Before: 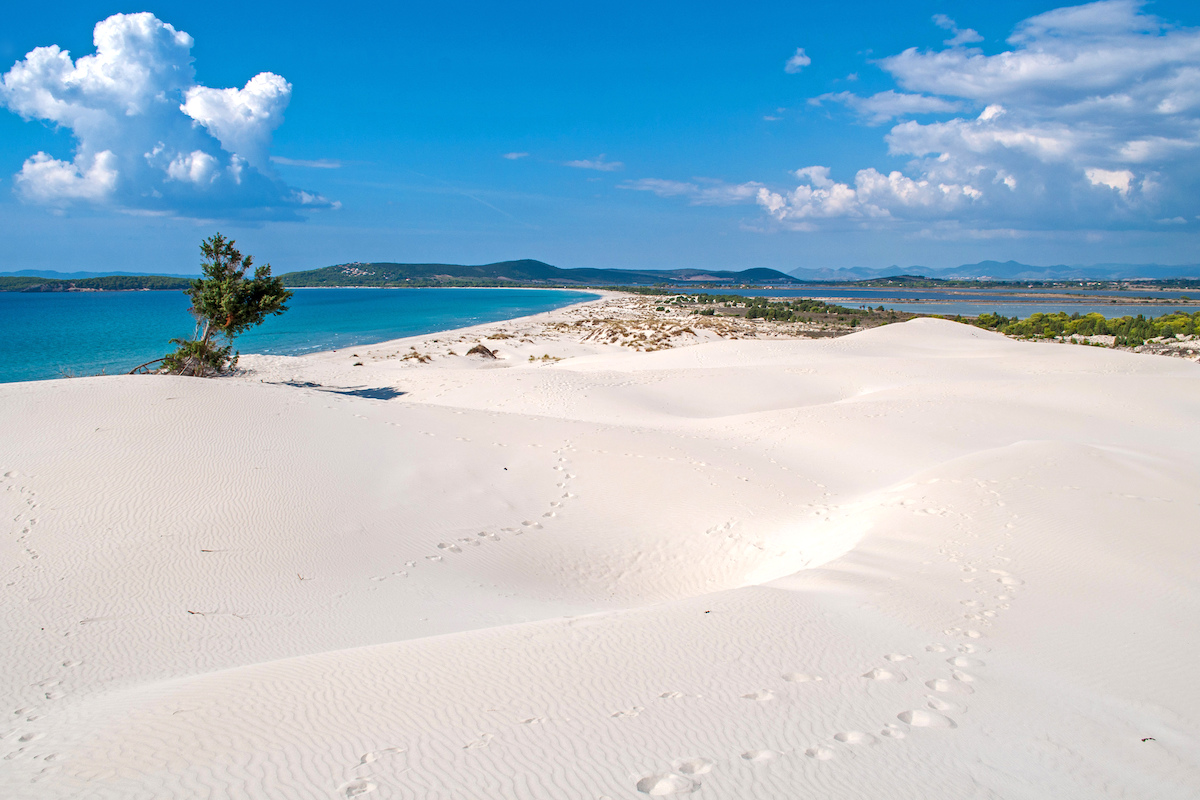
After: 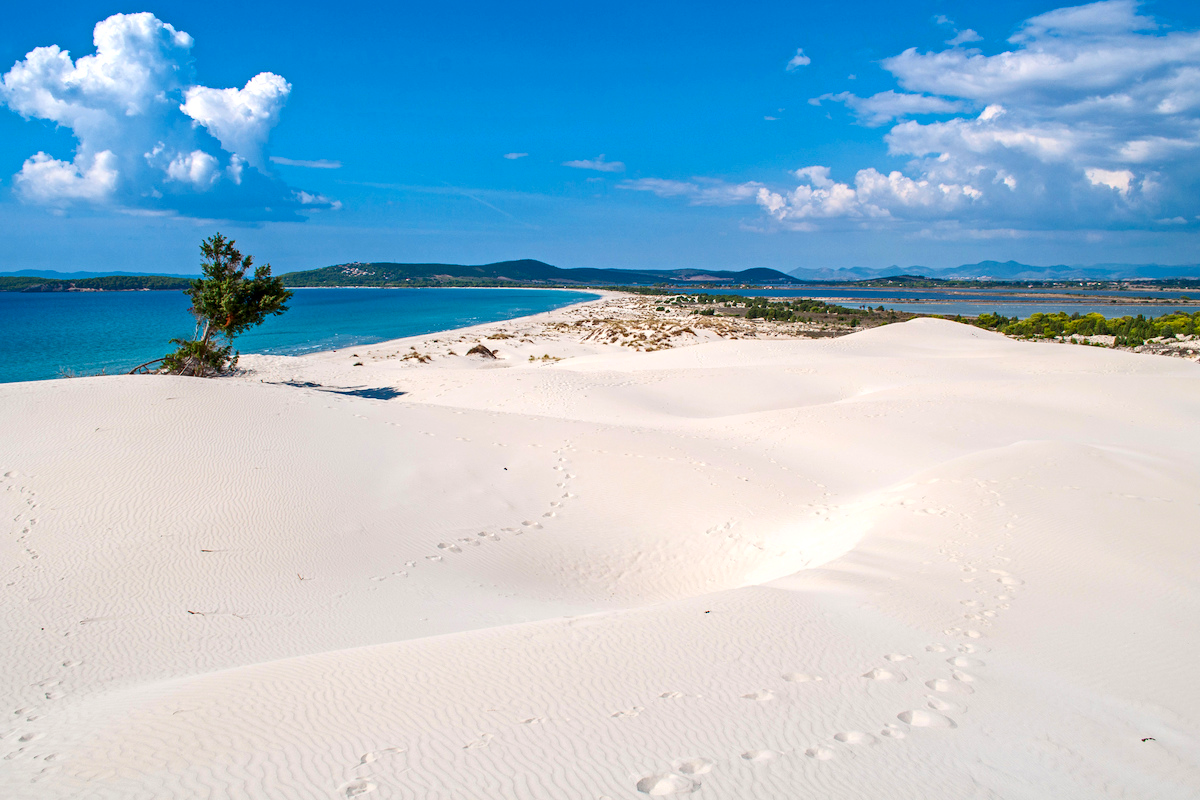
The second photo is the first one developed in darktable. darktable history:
contrast brightness saturation: contrast 0.134, brightness -0.051, saturation 0.154
